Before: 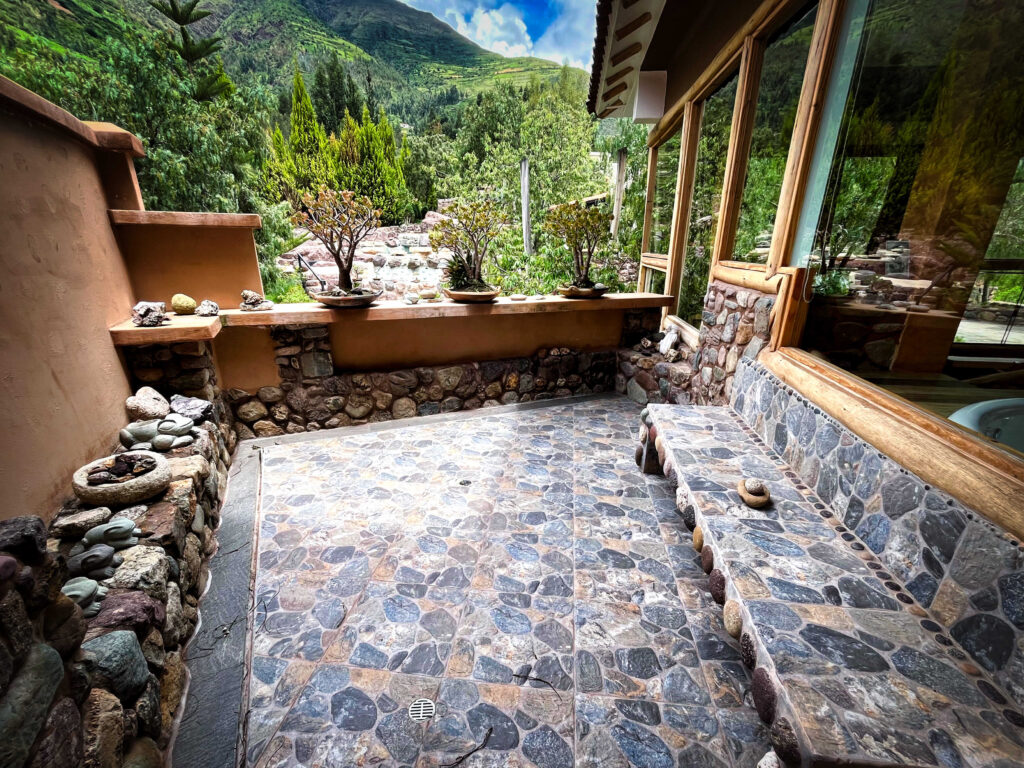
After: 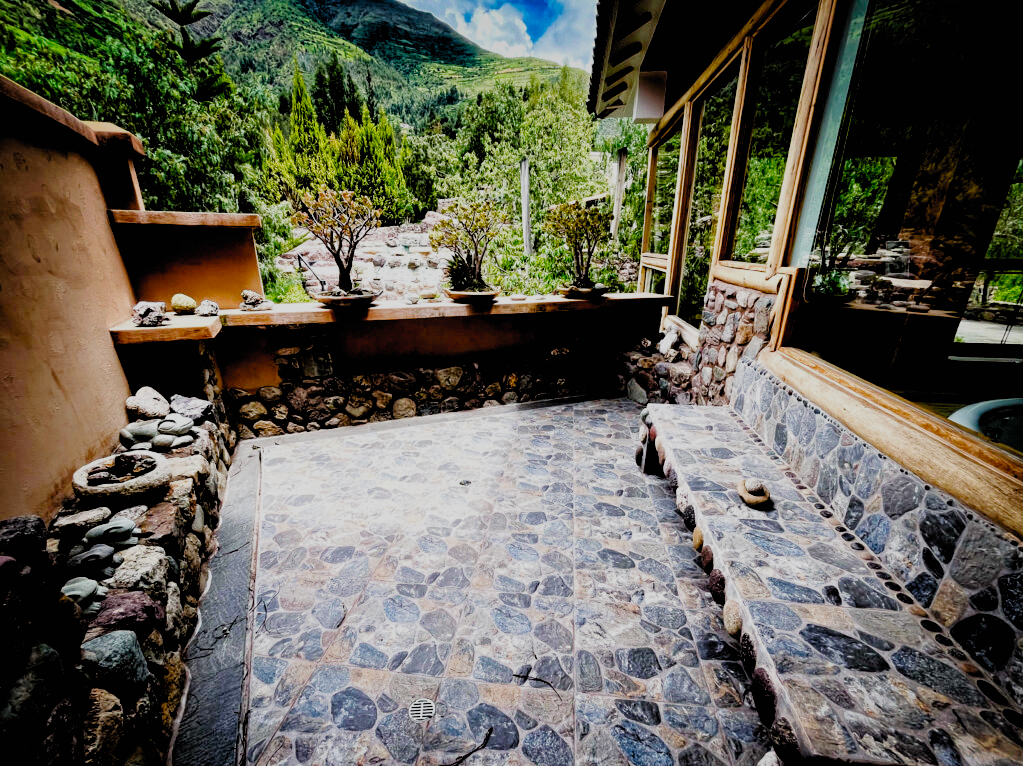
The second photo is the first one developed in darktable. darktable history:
filmic rgb: black relative exposure -2.85 EV, white relative exposure 4.56 EV, hardness 1.77, contrast 1.25, preserve chrominance no, color science v5 (2021)
crop: top 0.05%, bottom 0.098%
